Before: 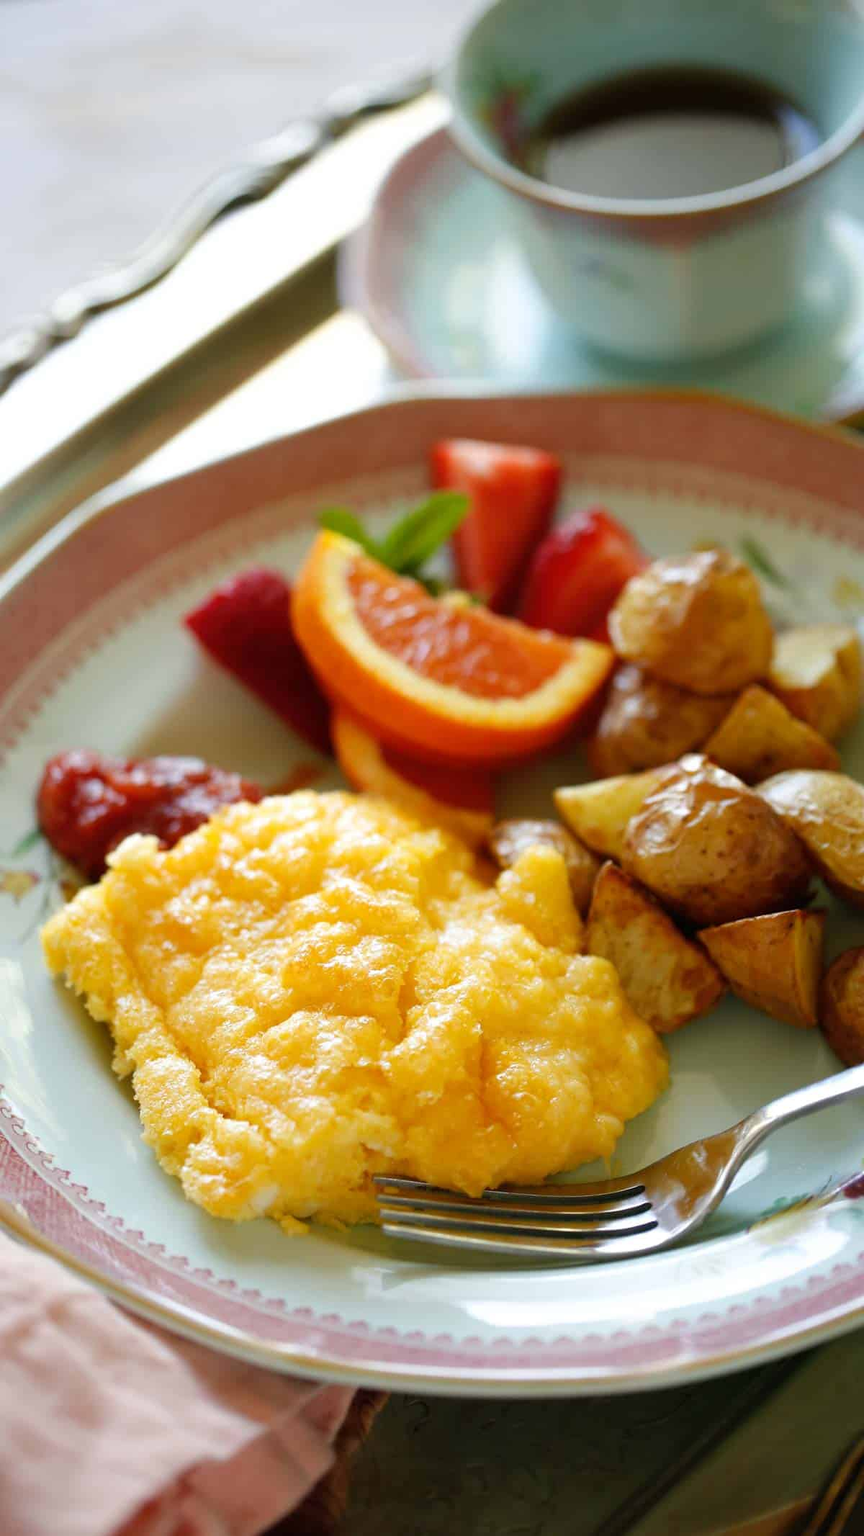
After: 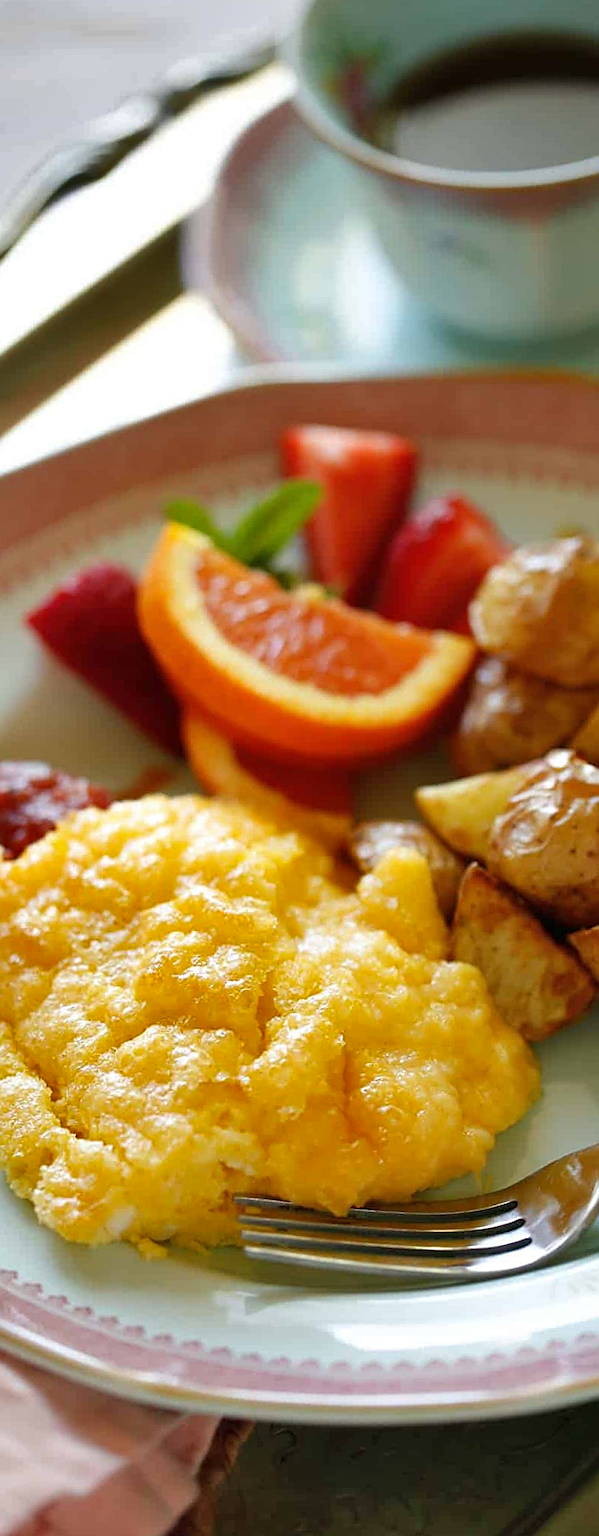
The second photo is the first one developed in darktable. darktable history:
sharpen: on, module defaults
crop and rotate: left 18.442%, right 15.508%
rotate and perspective: rotation -1°, crop left 0.011, crop right 0.989, crop top 0.025, crop bottom 0.975
shadows and highlights: soften with gaussian
